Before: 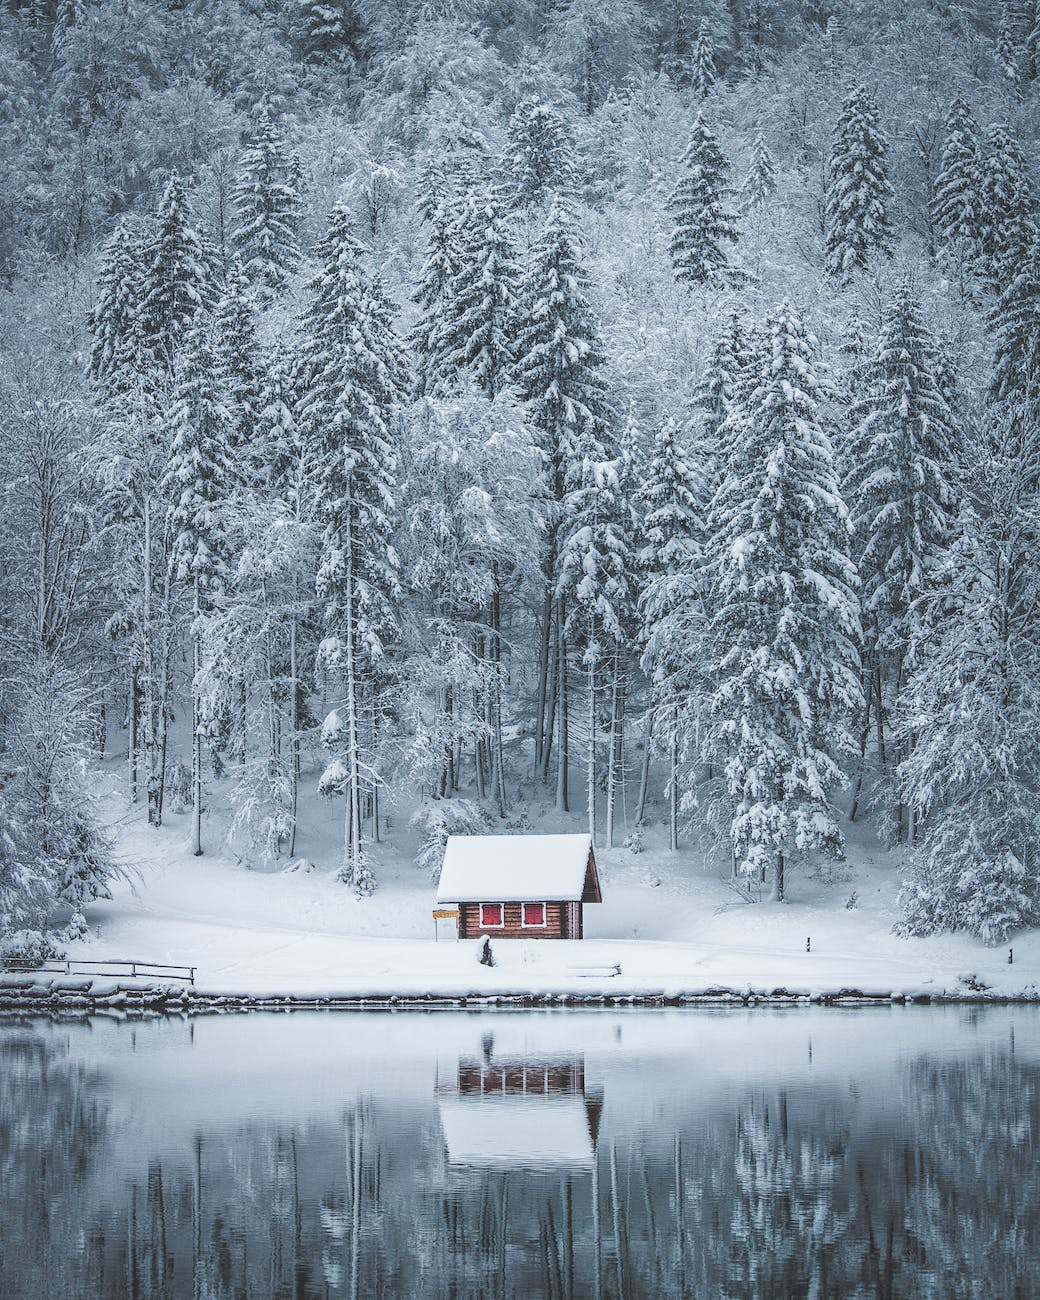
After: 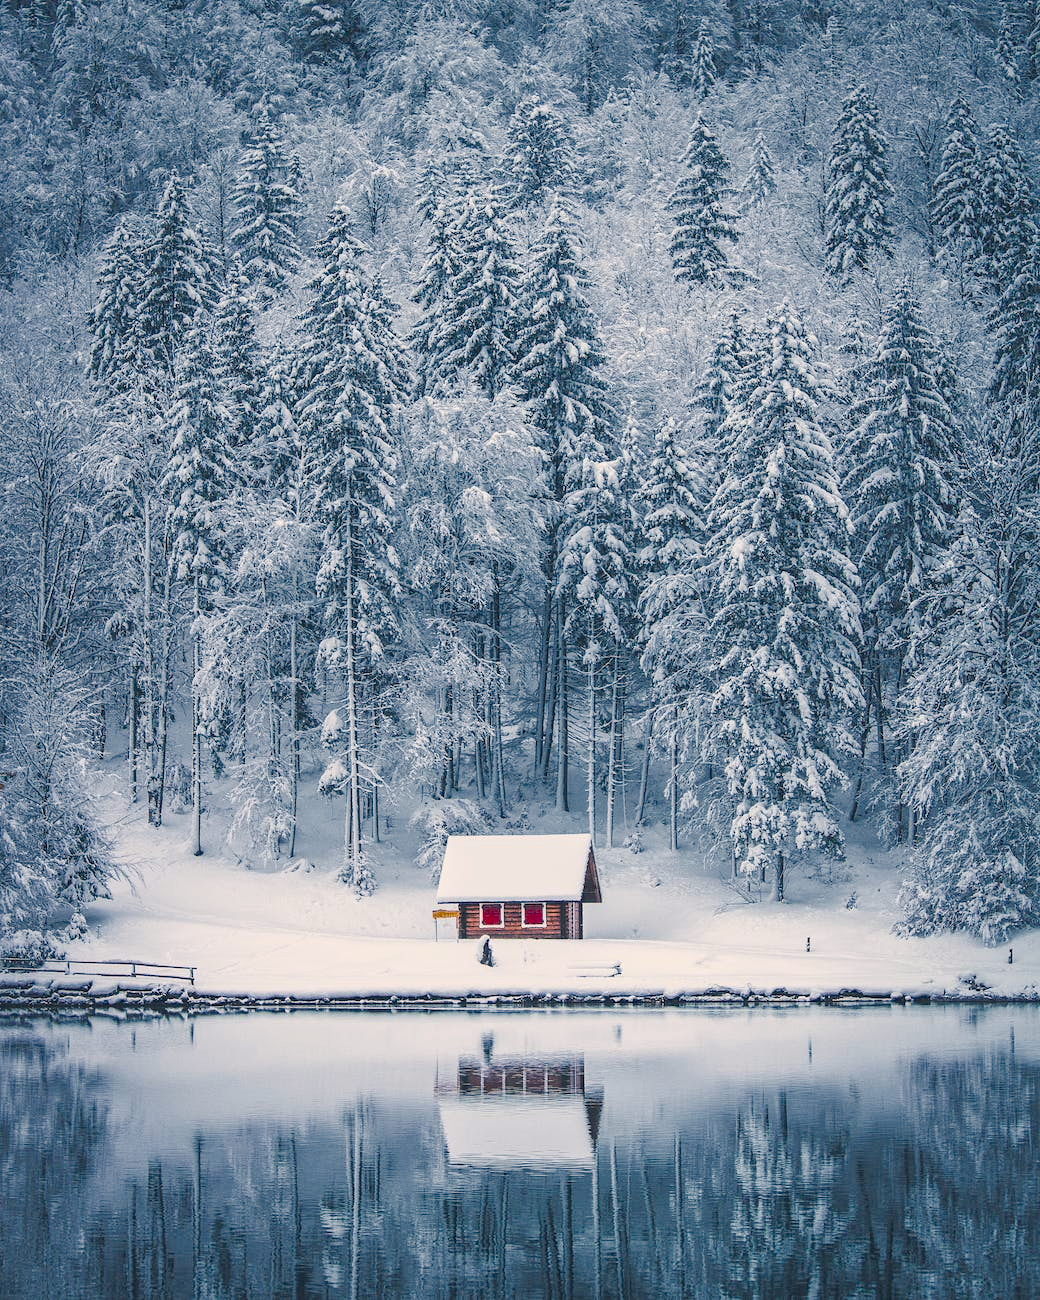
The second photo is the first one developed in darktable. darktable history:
color balance rgb: shadows lift › chroma 7.154%, shadows lift › hue 246.19°, highlights gain › chroma 3.009%, highlights gain › hue 60.2°, perceptual saturation grading › global saturation 31.251%, global vibrance 16.246%, saturation formula JzAzBz (2021)
